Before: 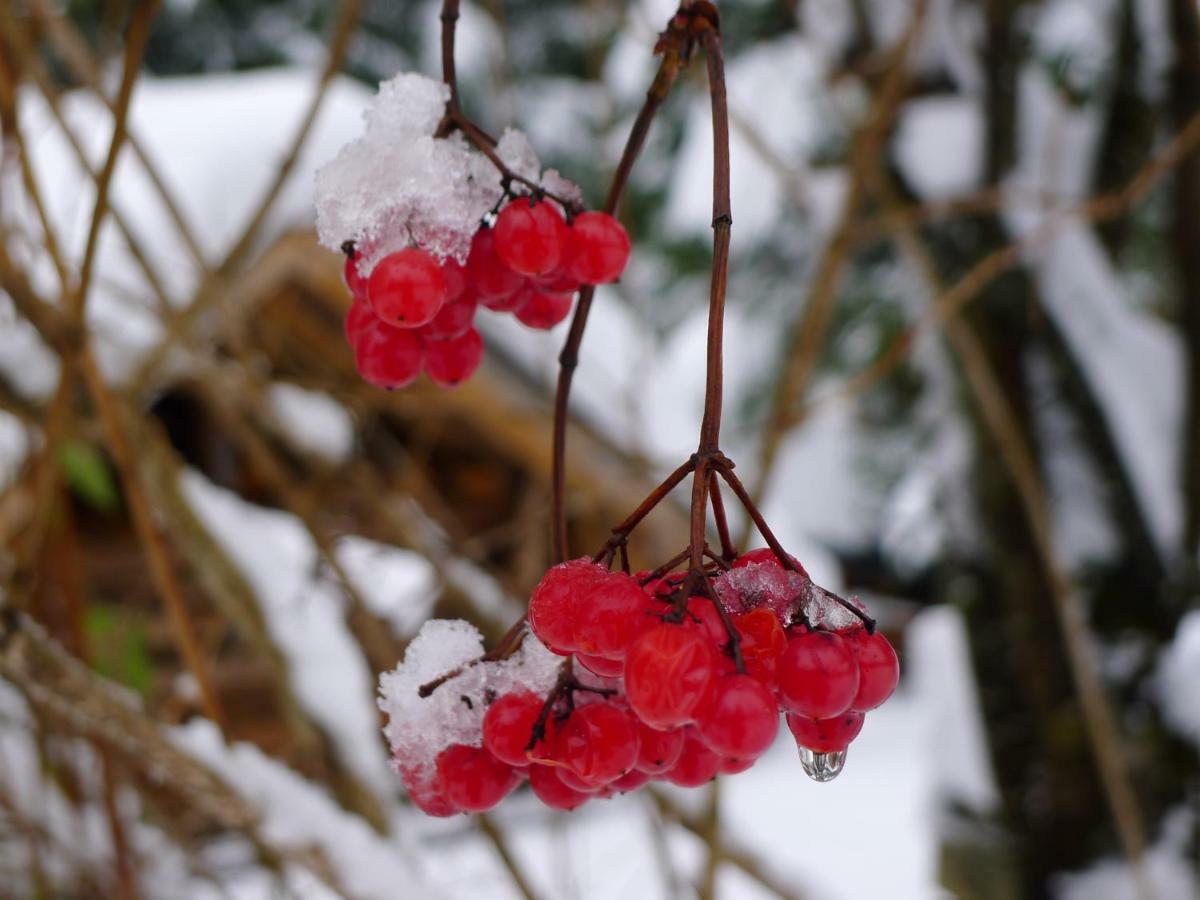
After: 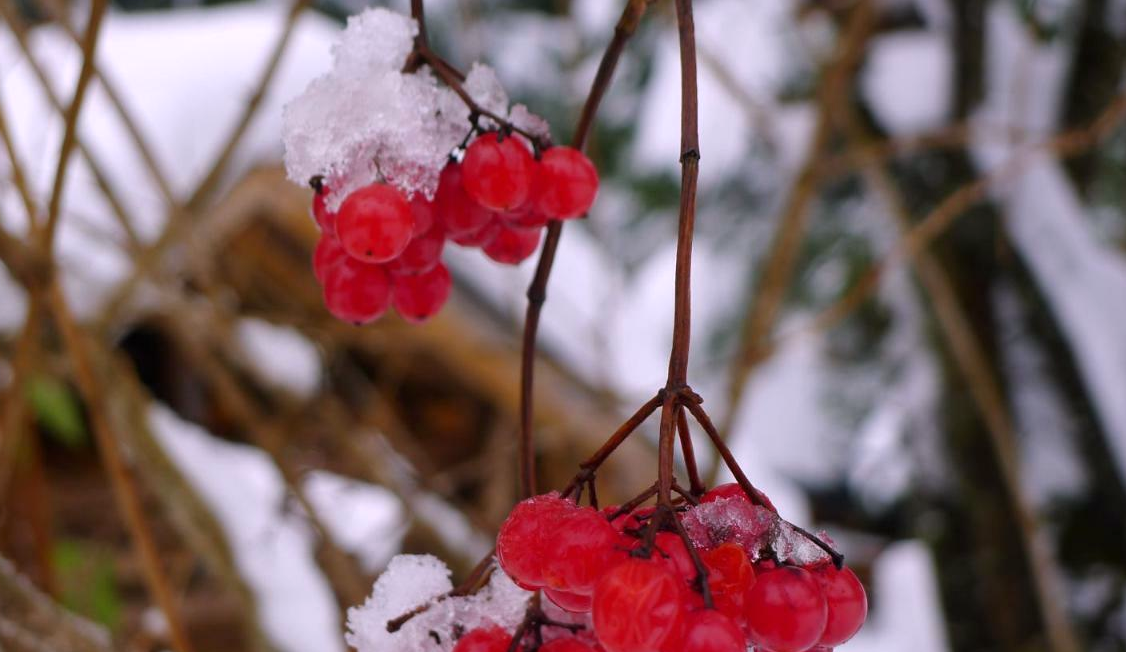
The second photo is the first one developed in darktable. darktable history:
crop: left 2.737%, top 7.287%, right 3.421%, bottom 20.179%
white balance: red 1.05, blue 1.072
